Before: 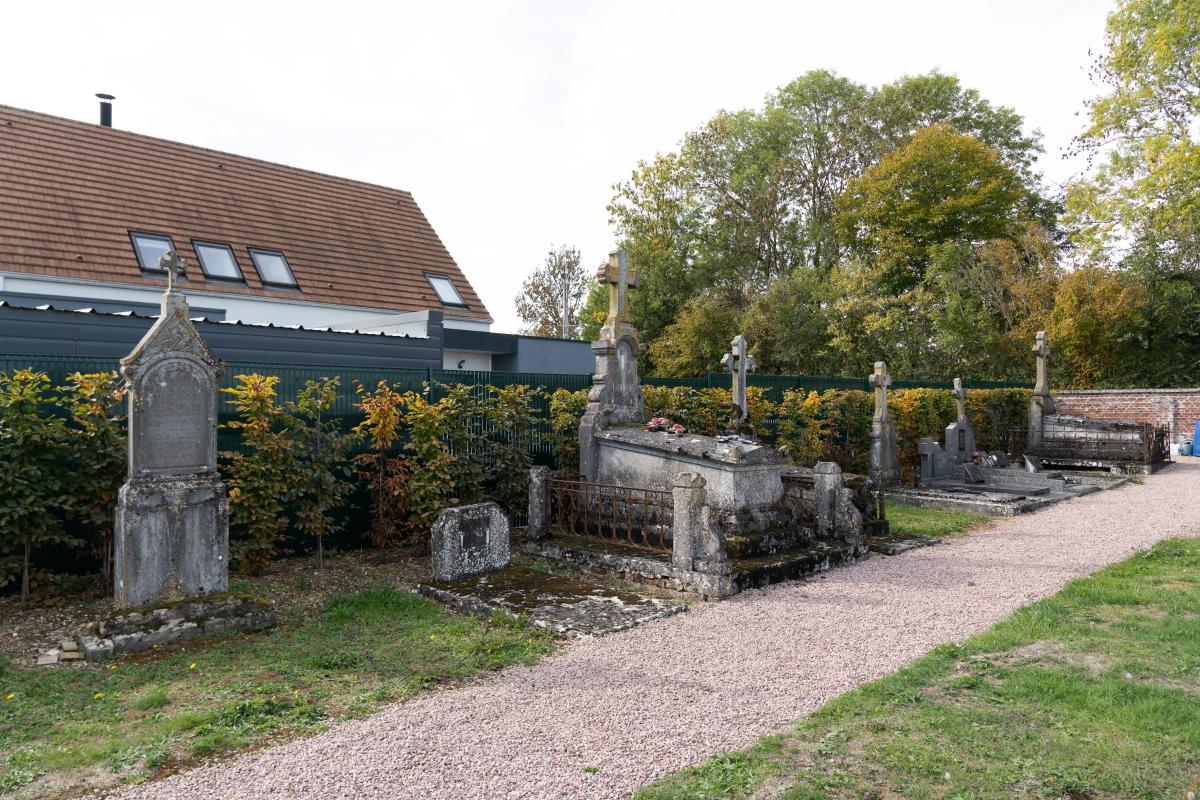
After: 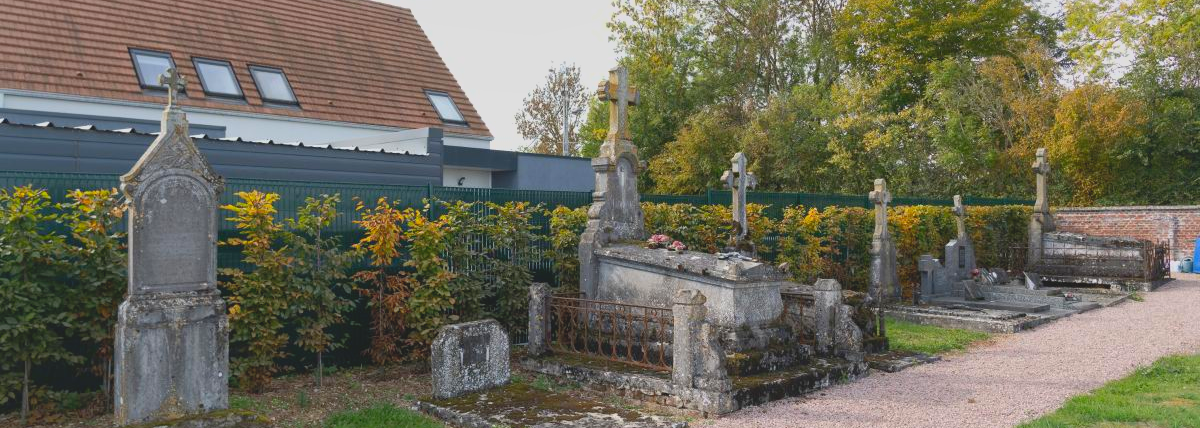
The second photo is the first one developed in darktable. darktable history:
shadows and highlights: on, module defaults
exposure: exposure 0.197 EV, compensate highlight preservation false
crop and rotate: top 23.043%, bottom 23.437%
lowpass: radius 0.1, contrast 0.85, saturation 1.1, unbound 0
